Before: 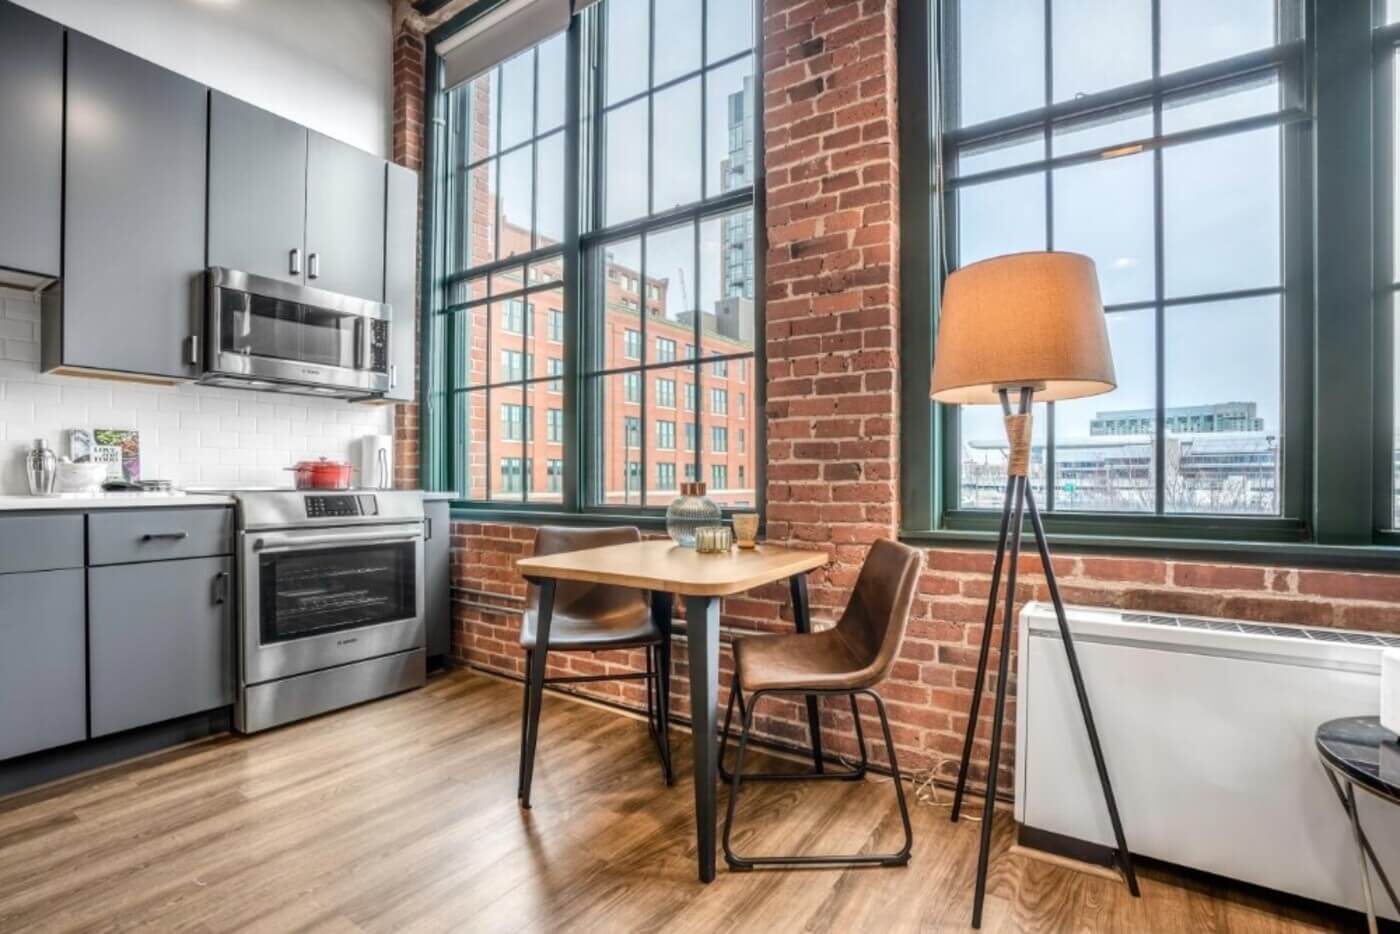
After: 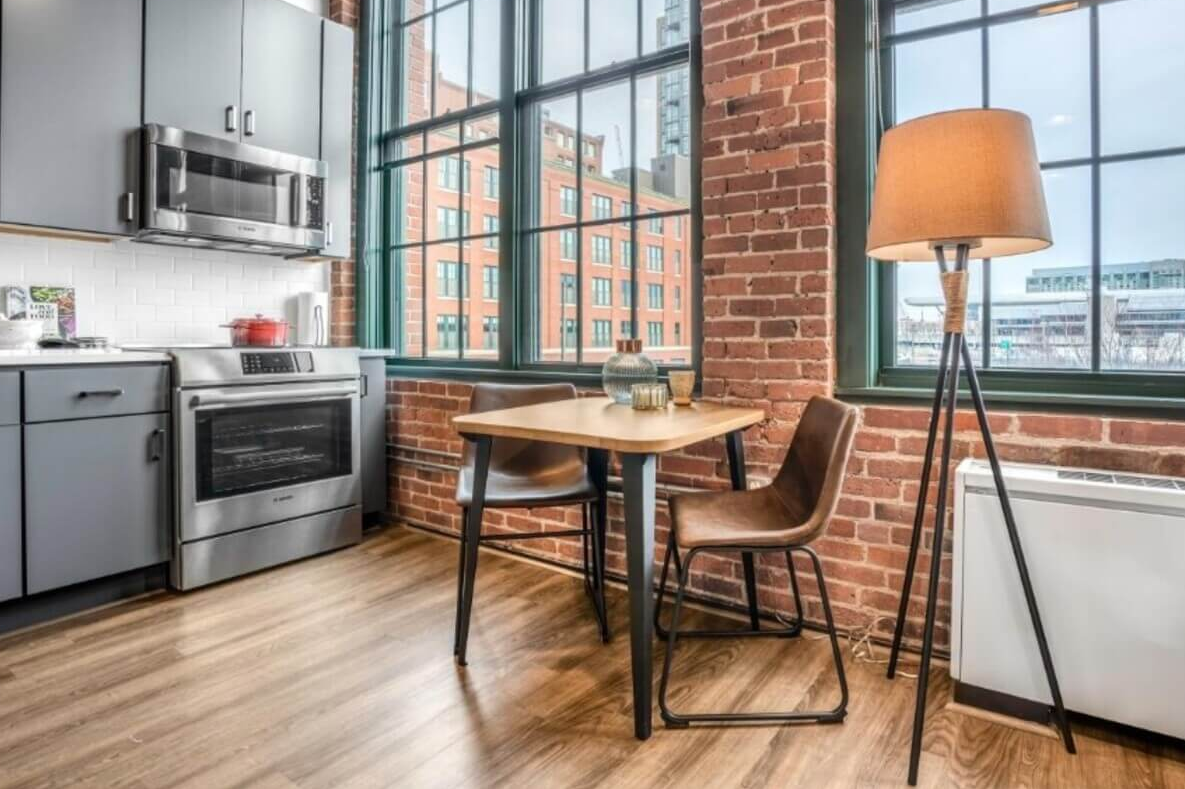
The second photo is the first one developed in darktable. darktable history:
crop and rotate: left 4.607%, top 15.493%, right 10.686%
